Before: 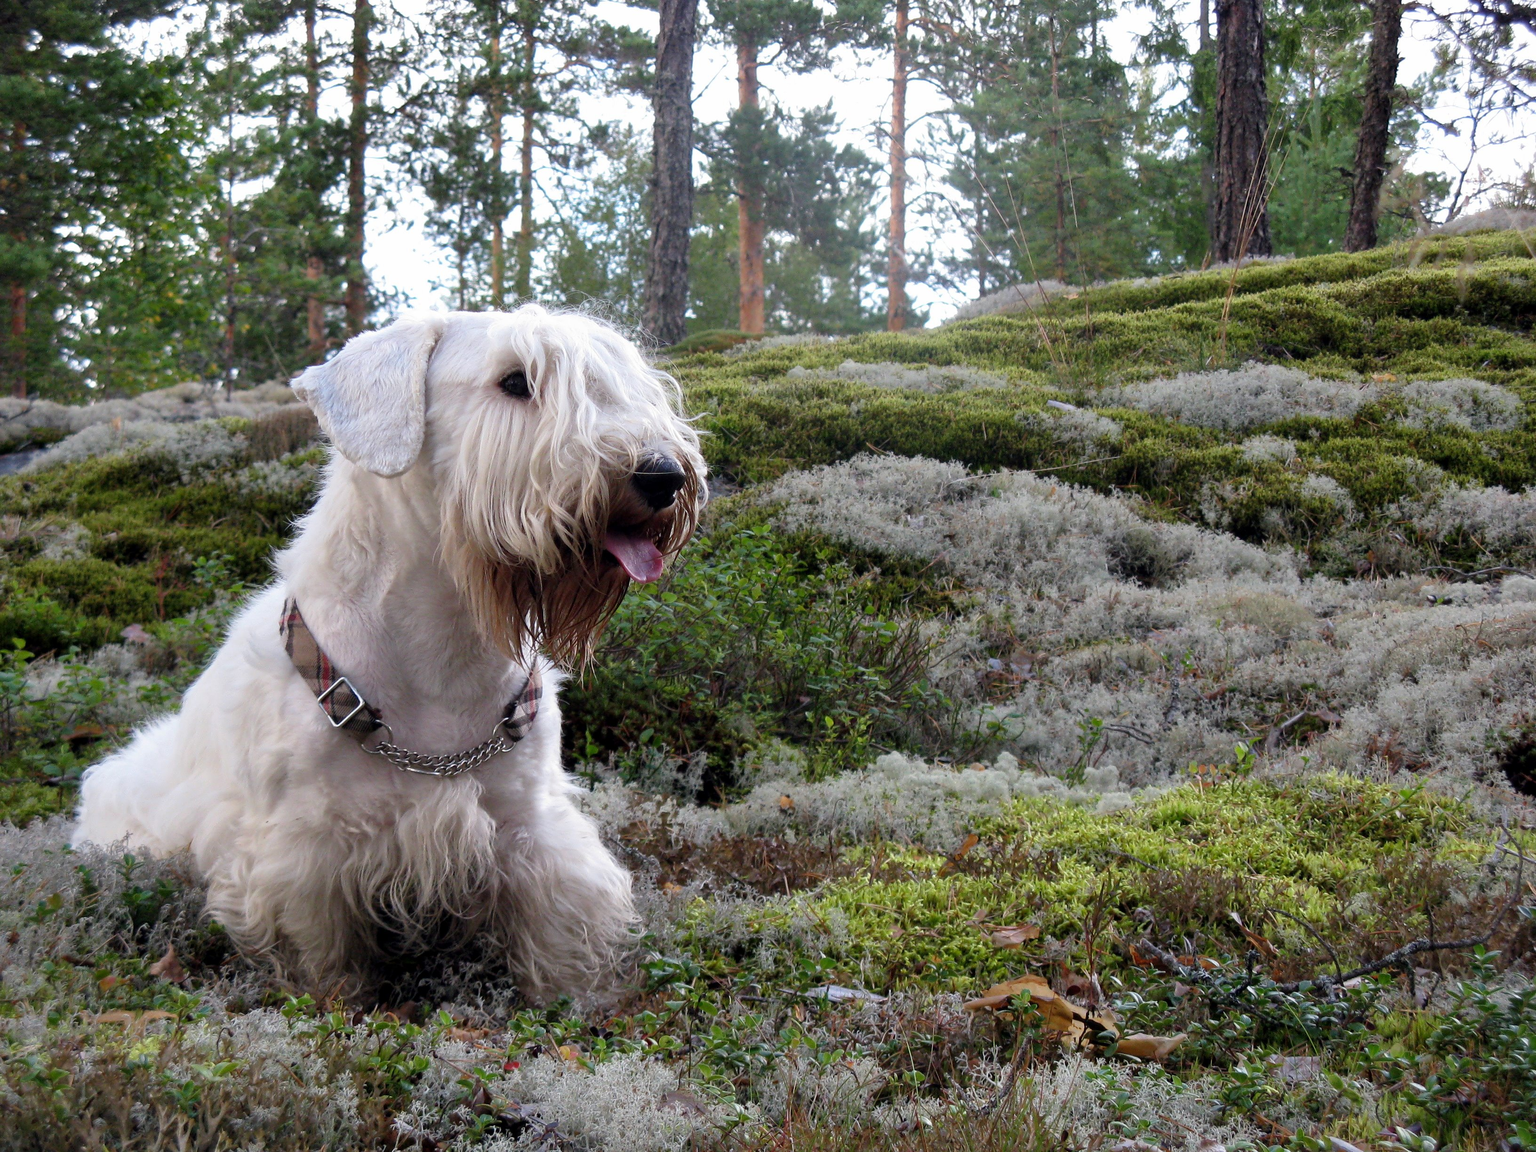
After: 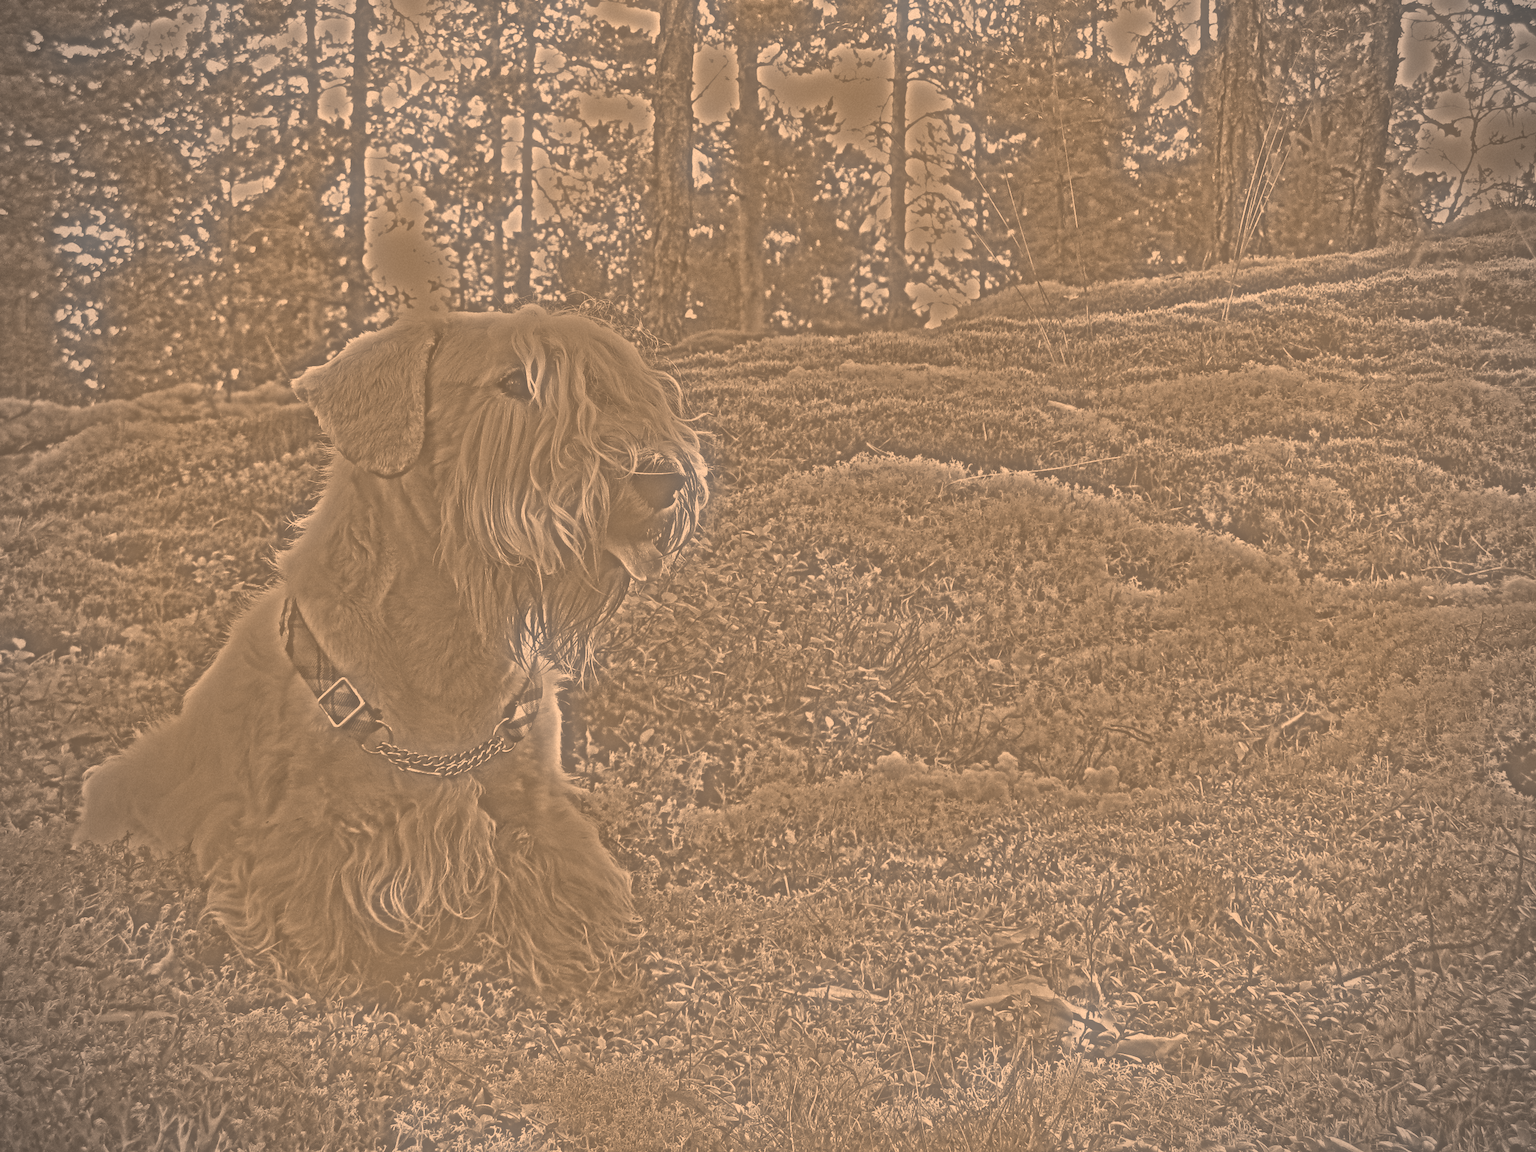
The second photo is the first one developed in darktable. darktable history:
soften: on, module defaults
grain: mid-tones bias 0% | blend: blend mode normal, opacity 55%; mask: uniform (no mask)
highpass: on, module defaults | blend: blend mode overlay, opacity 75%; mask: uniform (no mask)
vibrance: on, module defaults
local contrast: mode bilateral grid, contrast 20, coarseness 50, detail 120%, midtone range 0.2
vignetting: unbound false
color correction: highlights a* 17.94, highlights b* 35.39, shadows a* 1.48, shadows b* 6.42, saturation 1.01 | blend: blend mode normal bounded, opacity 46%; mask: uniform (no mask)
